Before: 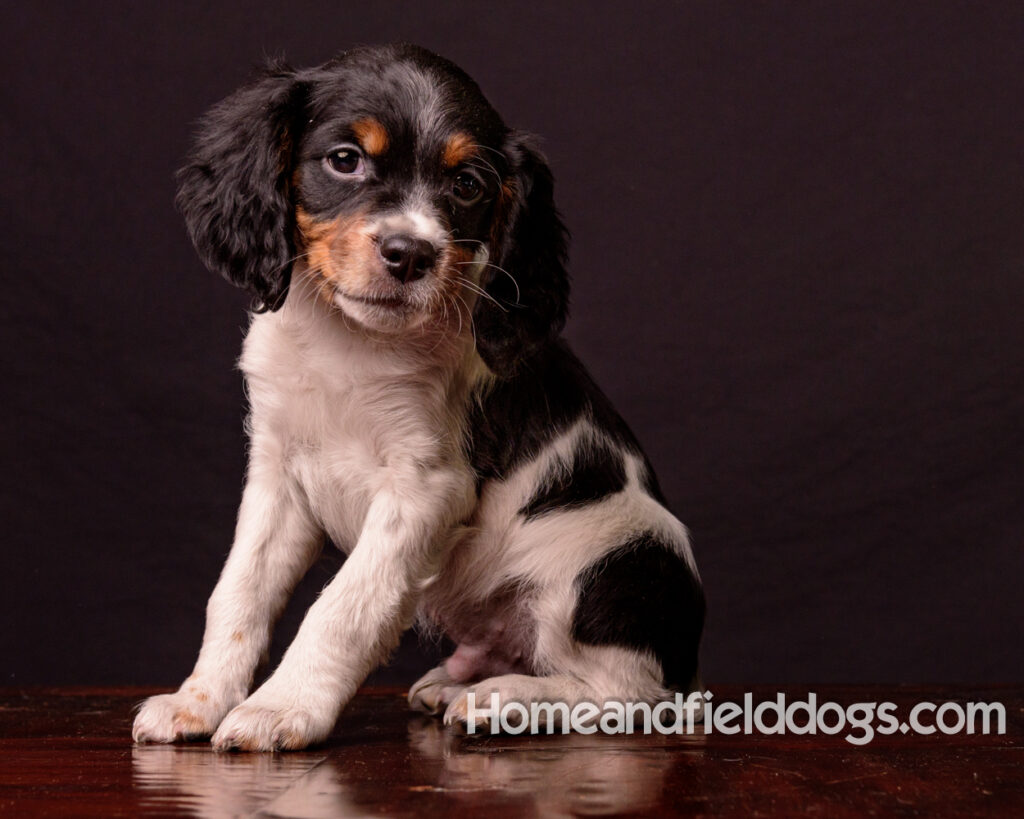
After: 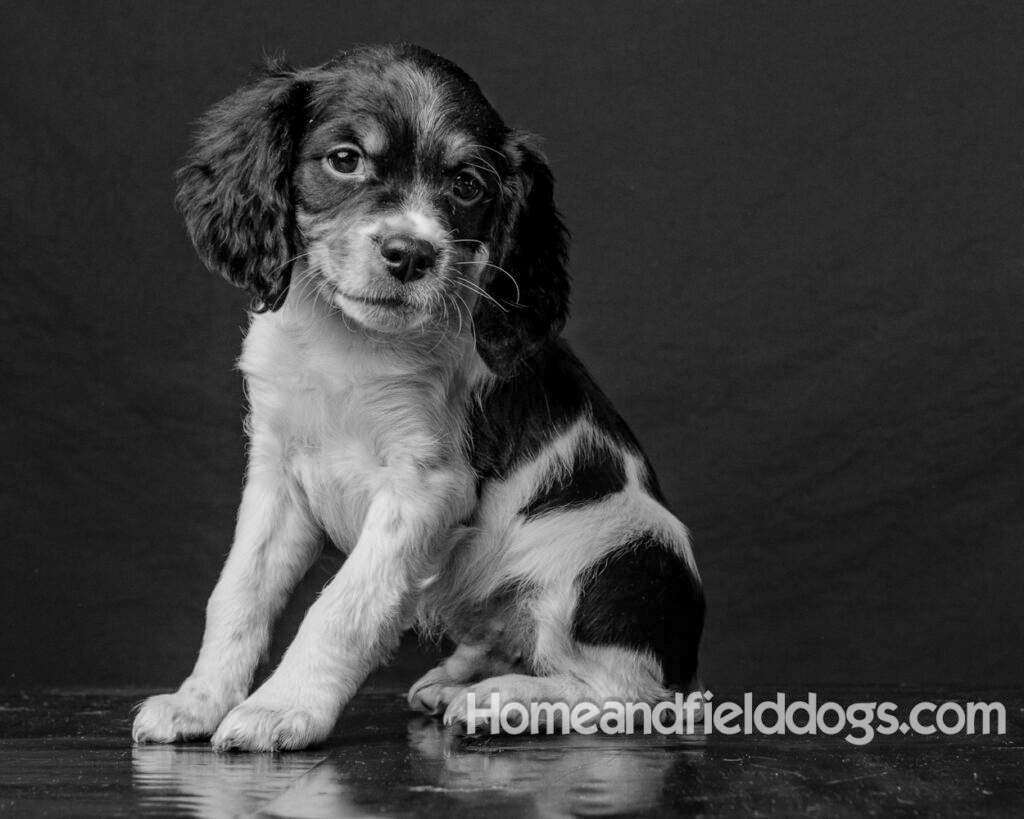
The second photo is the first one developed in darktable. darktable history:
white balance: emerald 1
contrast brightness saturation: brightness 0.15
monochrome: a -74.22, b 78.2
local contrast: on, module defaults
